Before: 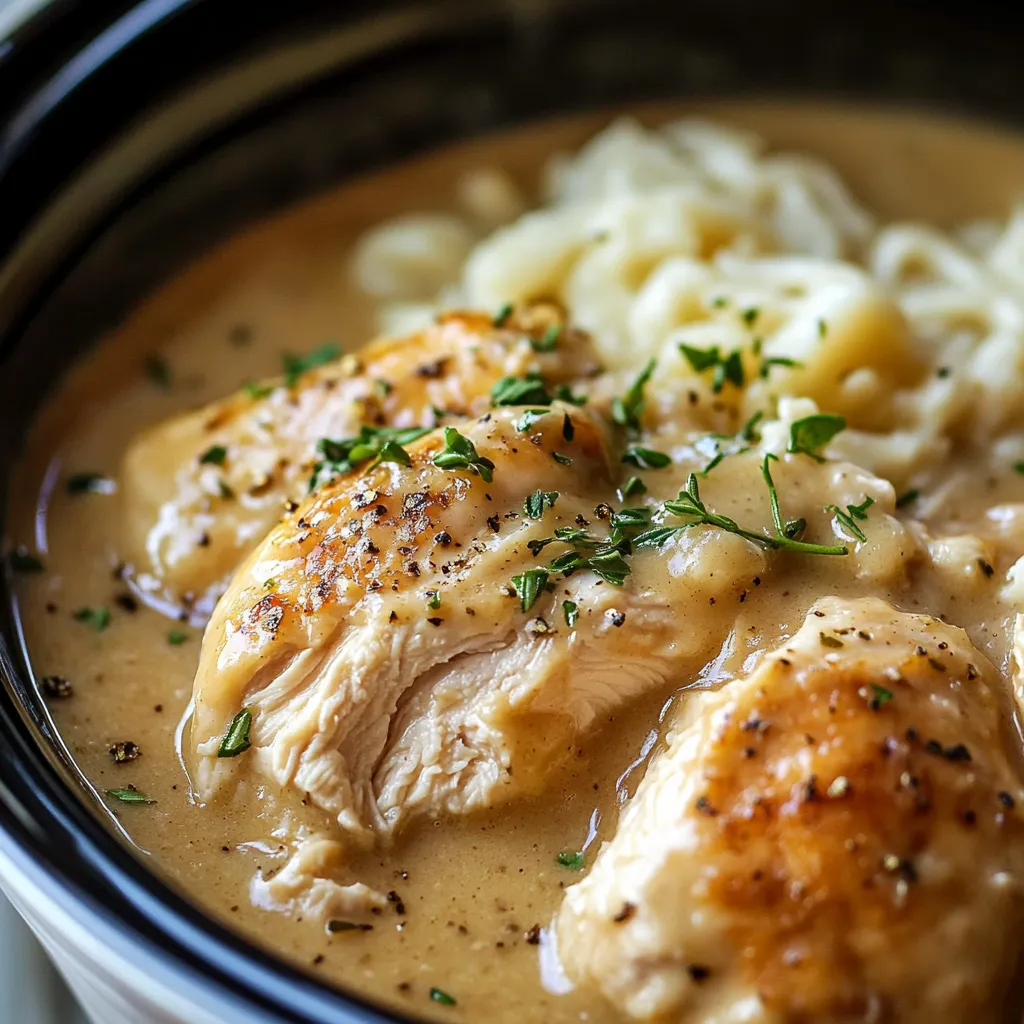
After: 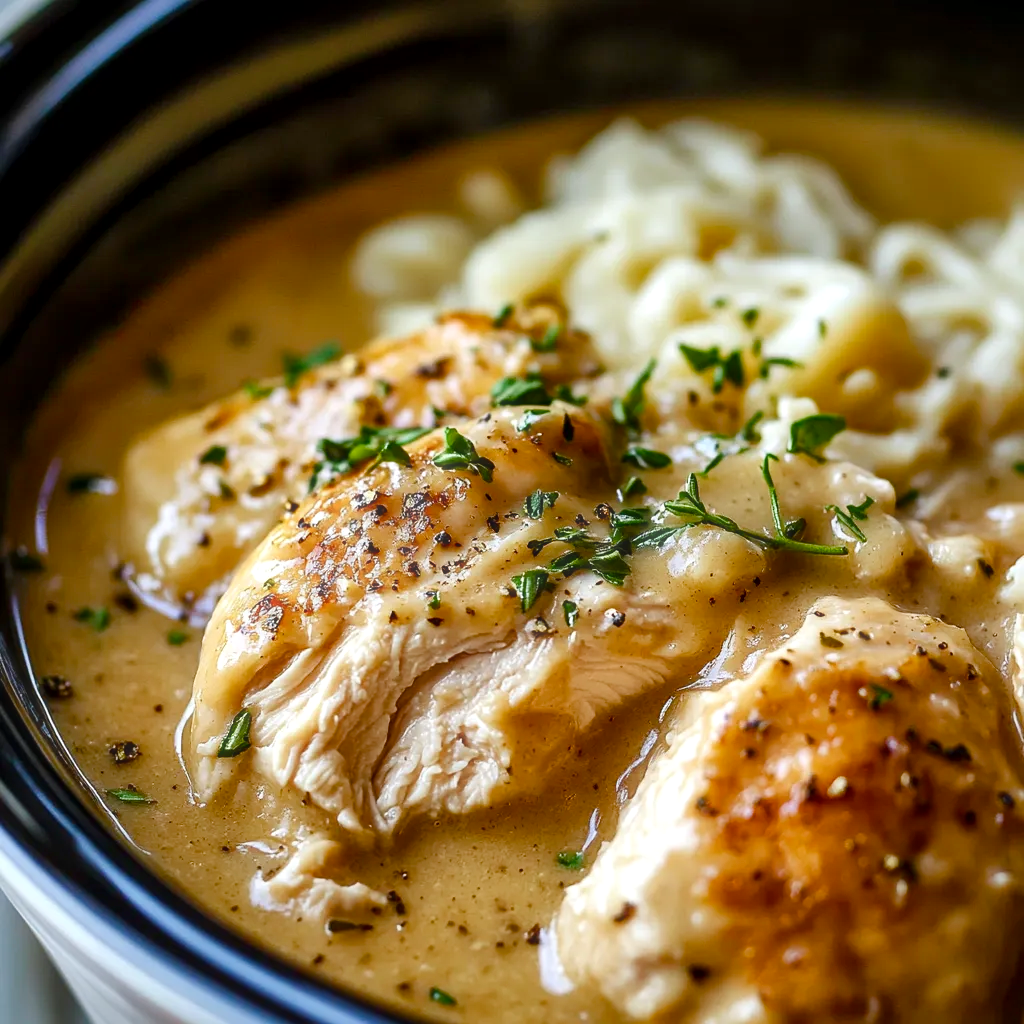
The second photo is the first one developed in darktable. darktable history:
haze removal: strength -0.1, adaptive false
local contrast: mode bilateral grid, contrast 20, coarseness 50, detail 132%, midtone range 0.2
color balance rgb: perceptual saturation grading › global saturation 20%, perceptual saturation grading › highlights -25%, perceptual saturation grading › shadows 50%
